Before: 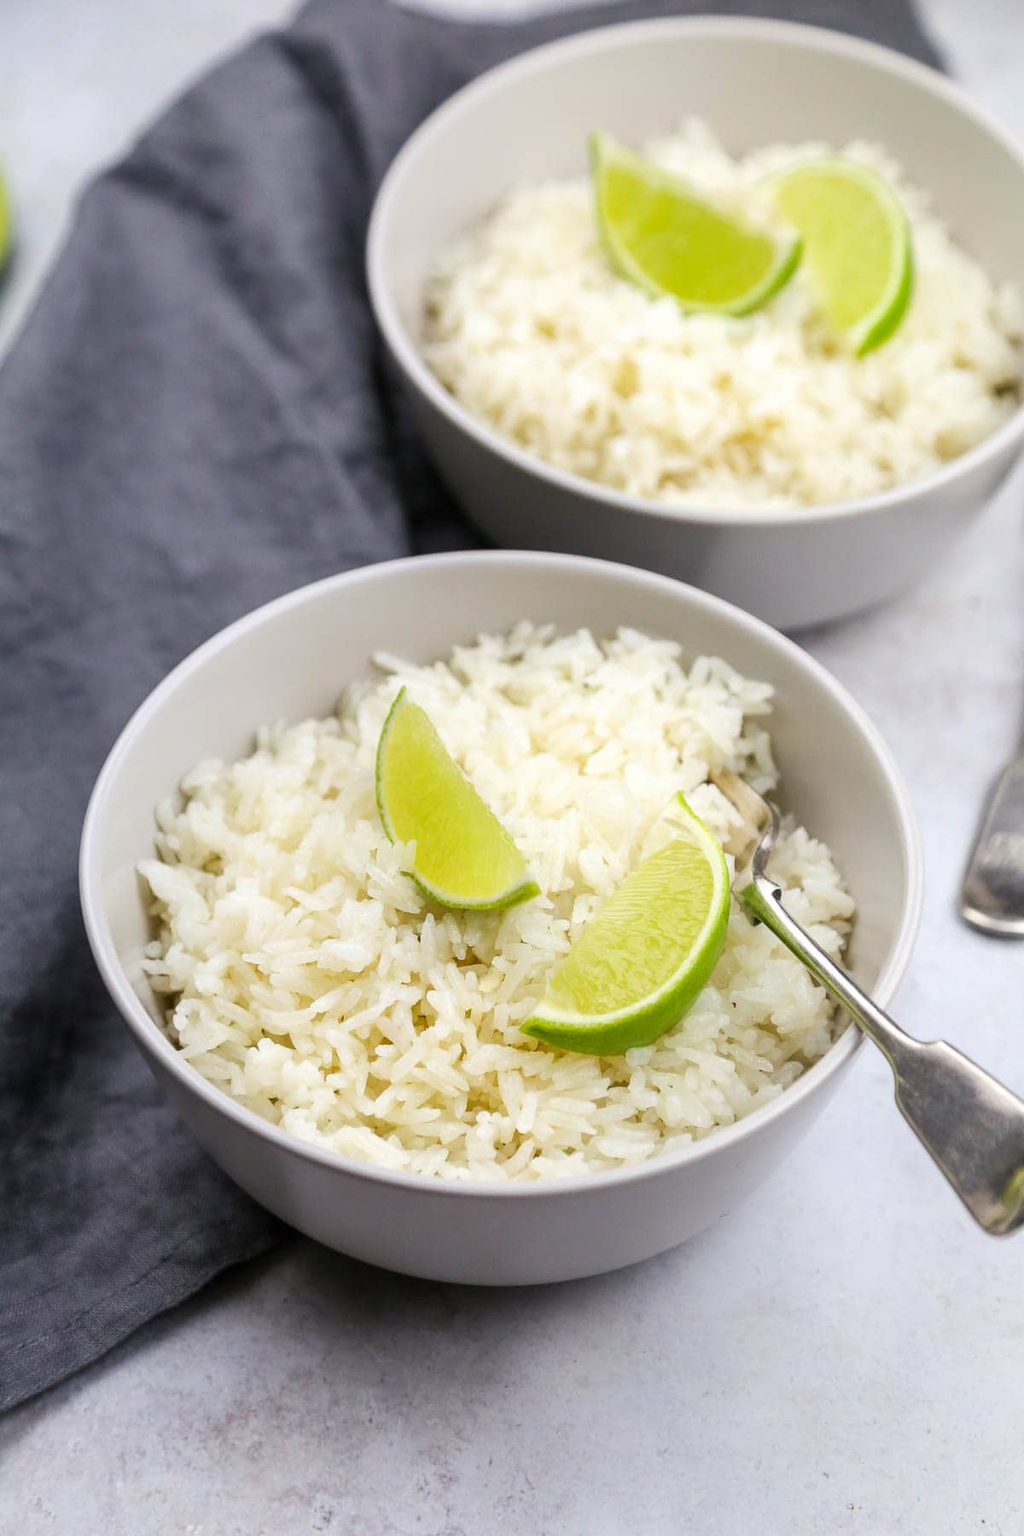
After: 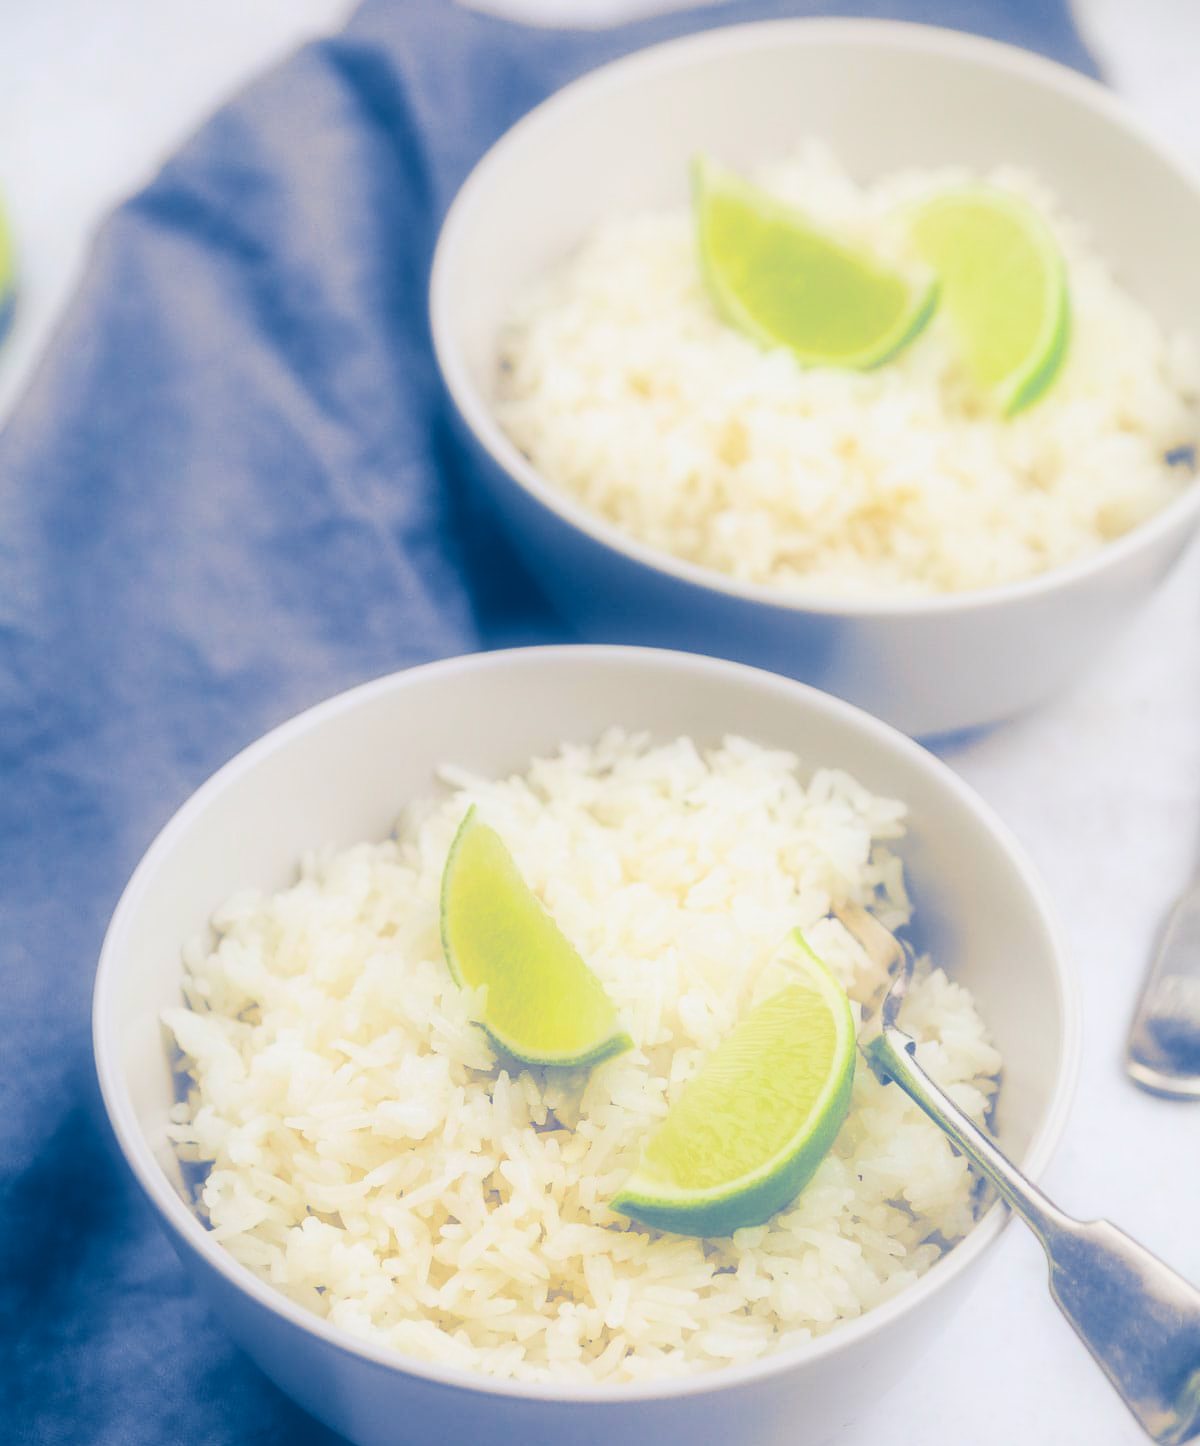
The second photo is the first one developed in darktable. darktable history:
crop: bottom 19.644%
contrast brightness saturation: contrast 0.1, brightness 0.3, saturation 0.14
split-toning: shadows › hue 226.8°, shadows › saturation 1, highlights › saturation 0, balance -61.41
fill light: on, module defaults
tone curve: curves: ch0 [(0, 0.211) (0.15, 0.25) (1, 0.953)], color space Lab, independent channels, preserve colors none
soften: size 60.24%, saturation 65.46%, brightness 0.506 EV, mix 25.7%
